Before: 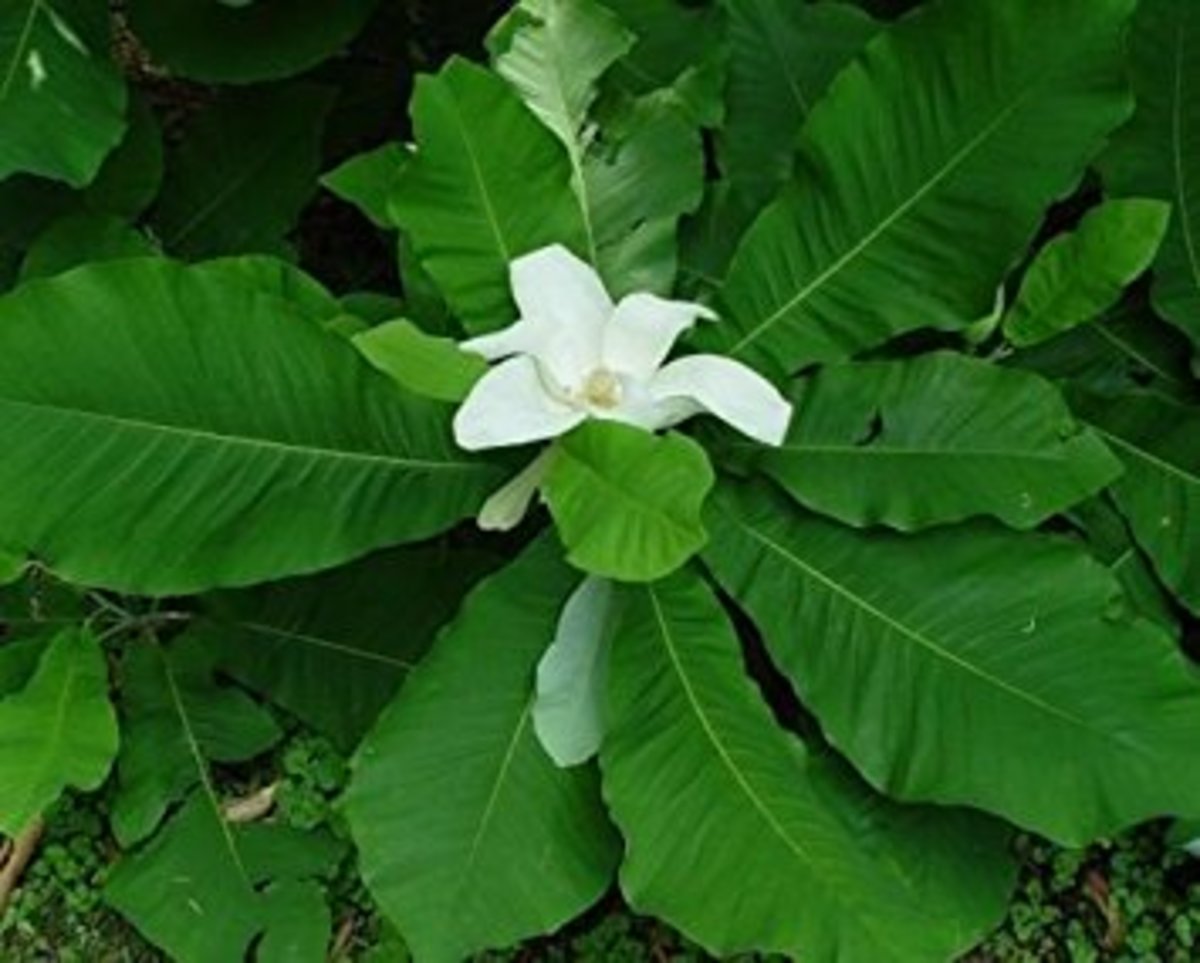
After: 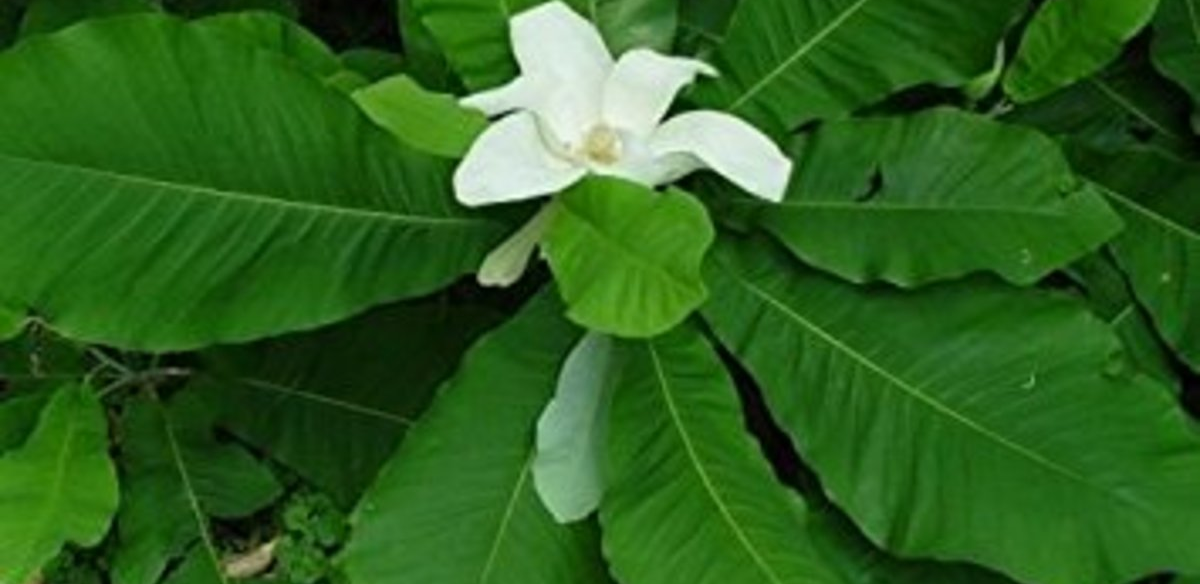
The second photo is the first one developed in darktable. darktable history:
color calibration: x 0.342, y 0.355, temperature 5146 K
crop and rotate: top 25.357%, bottom 13.942%
